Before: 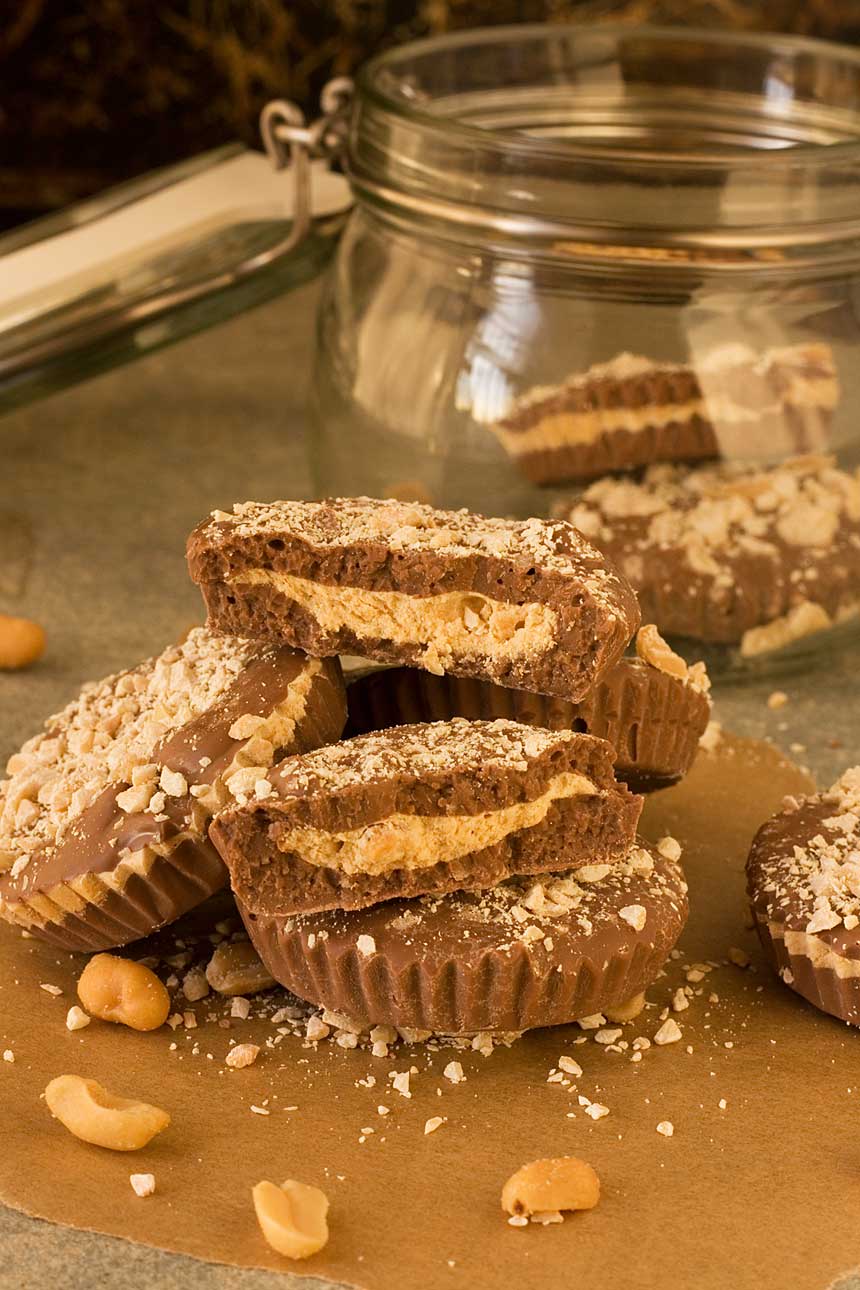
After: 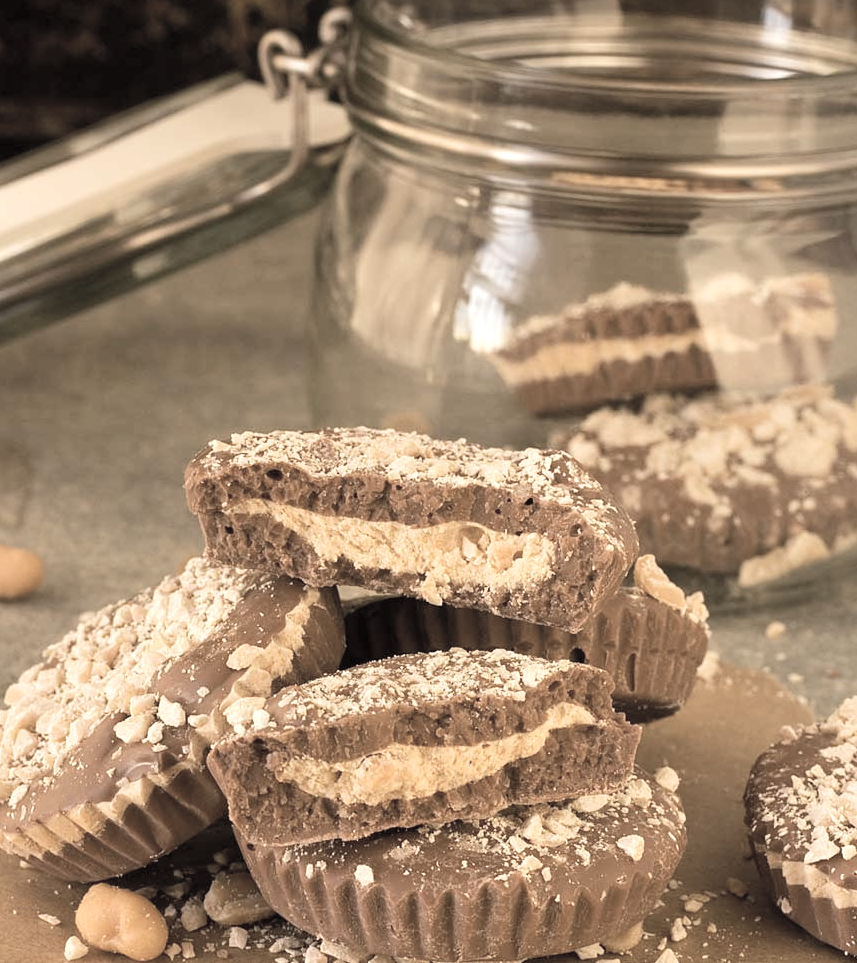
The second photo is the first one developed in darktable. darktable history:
contrast brightness saturation: brightness 0.18, saturation -0.497
crop: left 0.256%, top 5.501%, bottom 19.781%
tone equalizer: -8 EV -0.452 EV, -7 EV -0.356 EV, -6 EV -0.335 EV, -5 EV -0.239 EV, -3 EV 0.187 EV, -2 EV 0.304 EV, -1 EV 0.383 EV, +0 EV 0.408 EV, edges refinement/feathering 500, mask exposure compensation -1.57 EV, preserve details no
